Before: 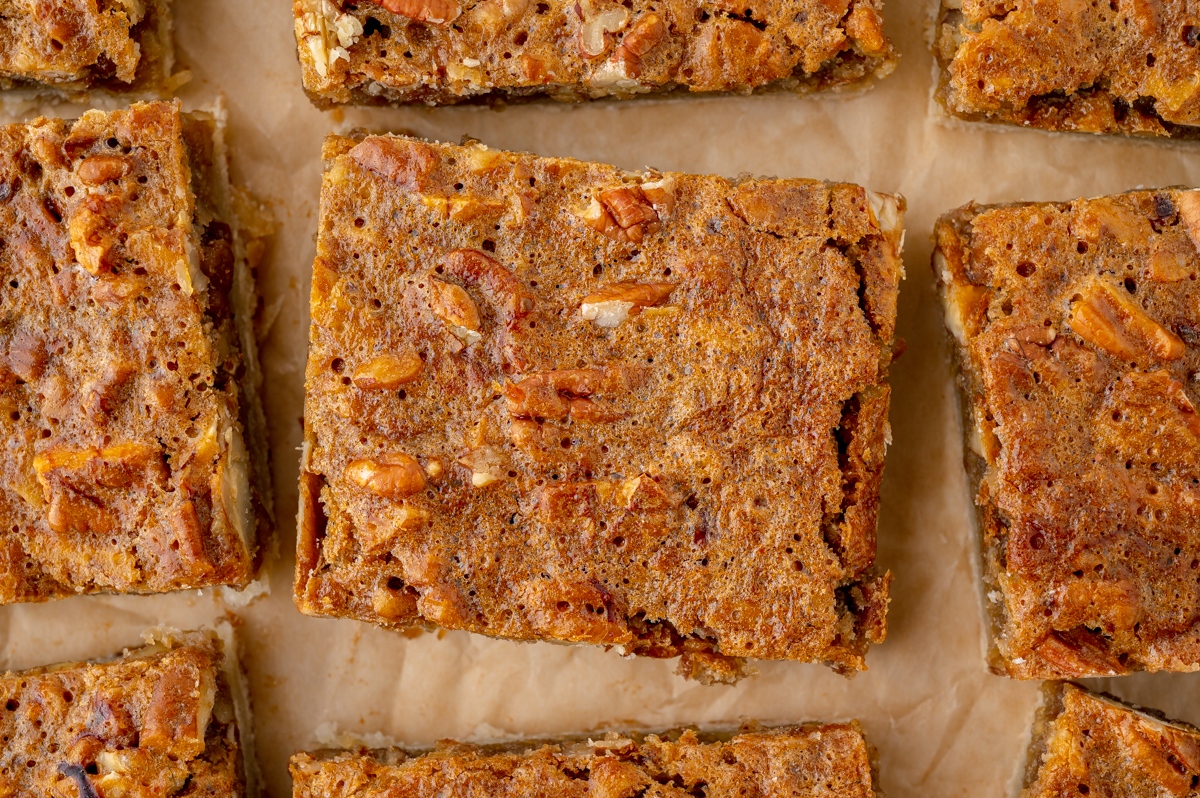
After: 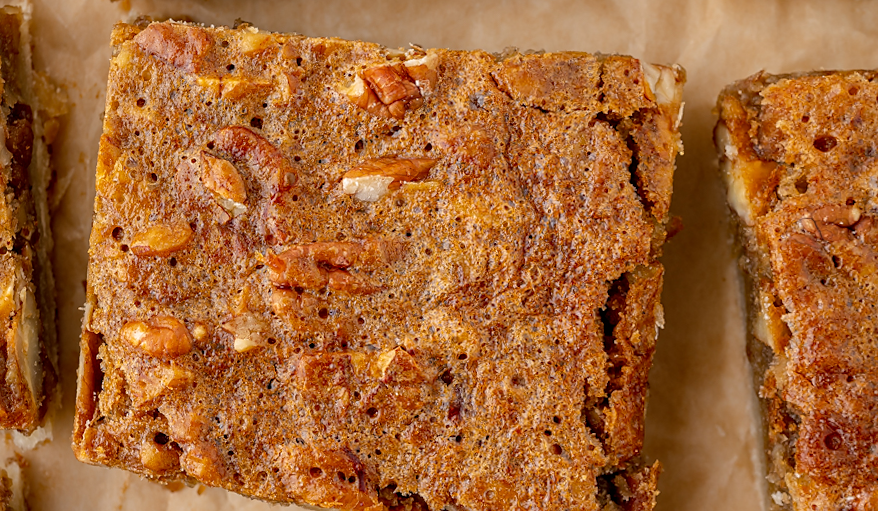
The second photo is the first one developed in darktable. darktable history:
rotate and perspective: rotation 1.69°, lens shift (vertical) -0.023, lens shift (horizontal) -0.291, crop left 0.025, crop right 0.988, crop top 0.092, crop bottom 0.842
crop and rotate: left 11.831%, top 11.346%, right 13.429%, bottom 13.899%
sharpen: radius 1.458, amount 0.398, threshold 1.271
